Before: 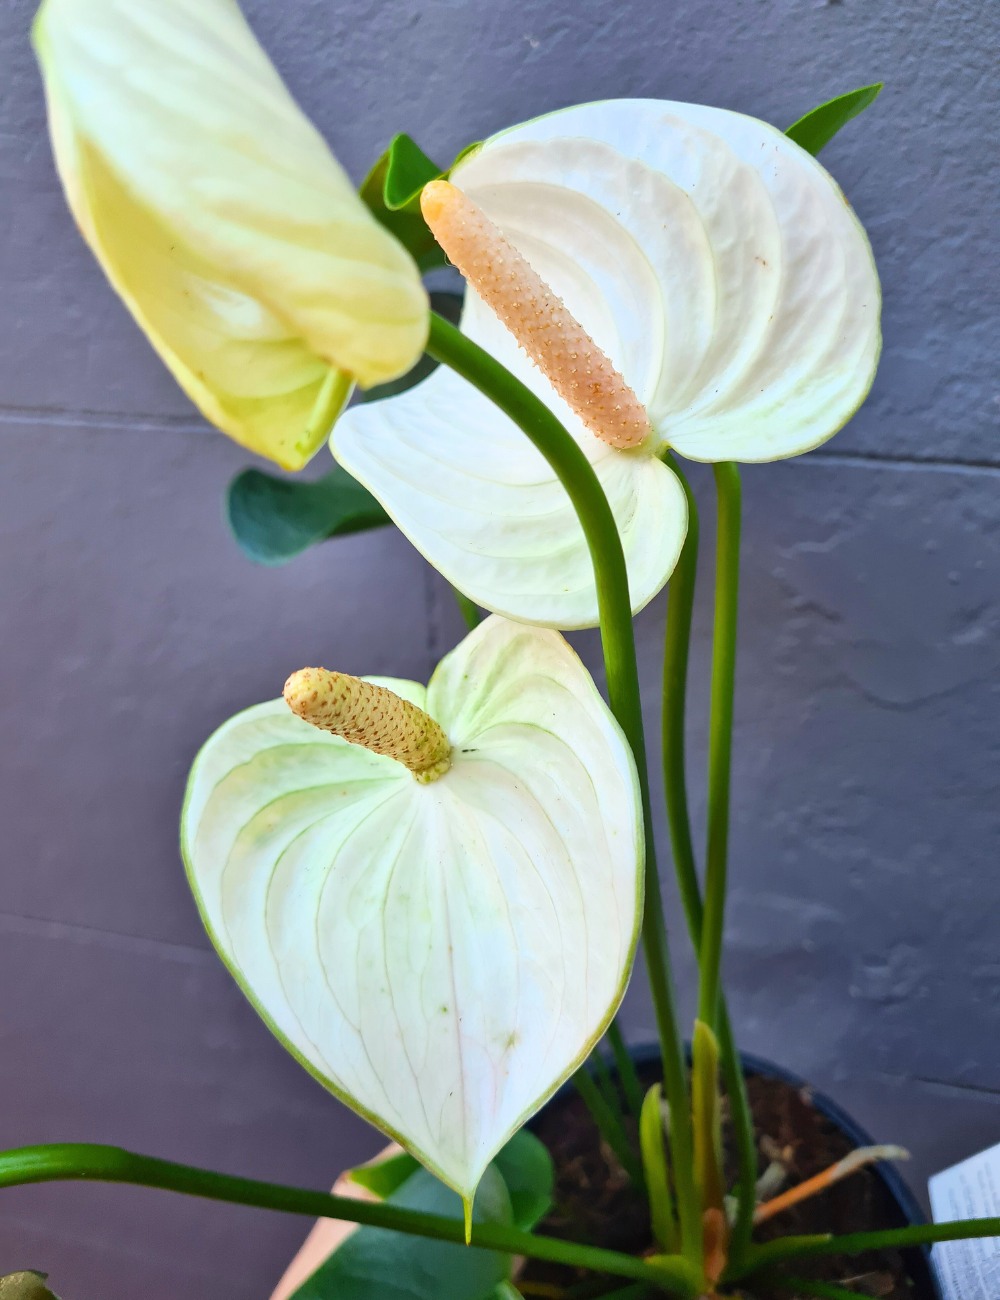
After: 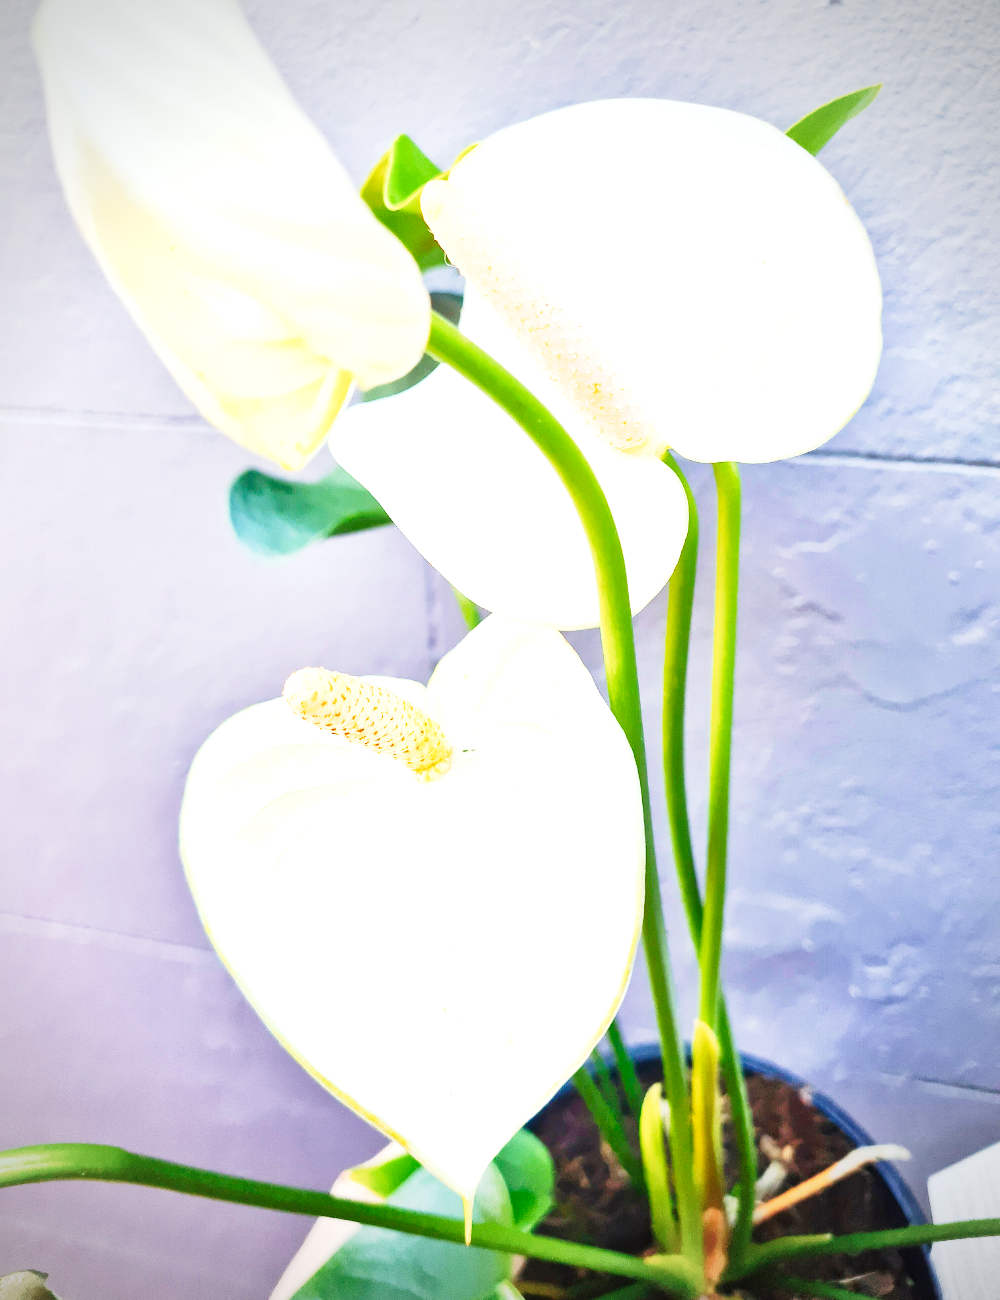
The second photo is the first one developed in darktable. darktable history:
tone curve: curves: ch0 [(0, 0) (0.003, 0.003) (0.011, 0.012) (0.025, 0.027) (0.044, 0.048) (0.069, 0.074) (0.1, 0.117) (0.136, 0.177) (0.177, 0.246) (0.224, 0.324) (0.277, 0.422) (0.335, 0.531) (0.399, 0.633) (0.468, 0.733) (0.543, 0.824) (0.623, 0.895) (0.709, 0.938) (0.801, 0.961) (0.898, 0.98) (1, 1)], preserve colors none
exposure: black level correction 0, exposure 1.104 EV, compensate exposure bias true, compensate highlight preservation false
vignetting: on, module defaults
